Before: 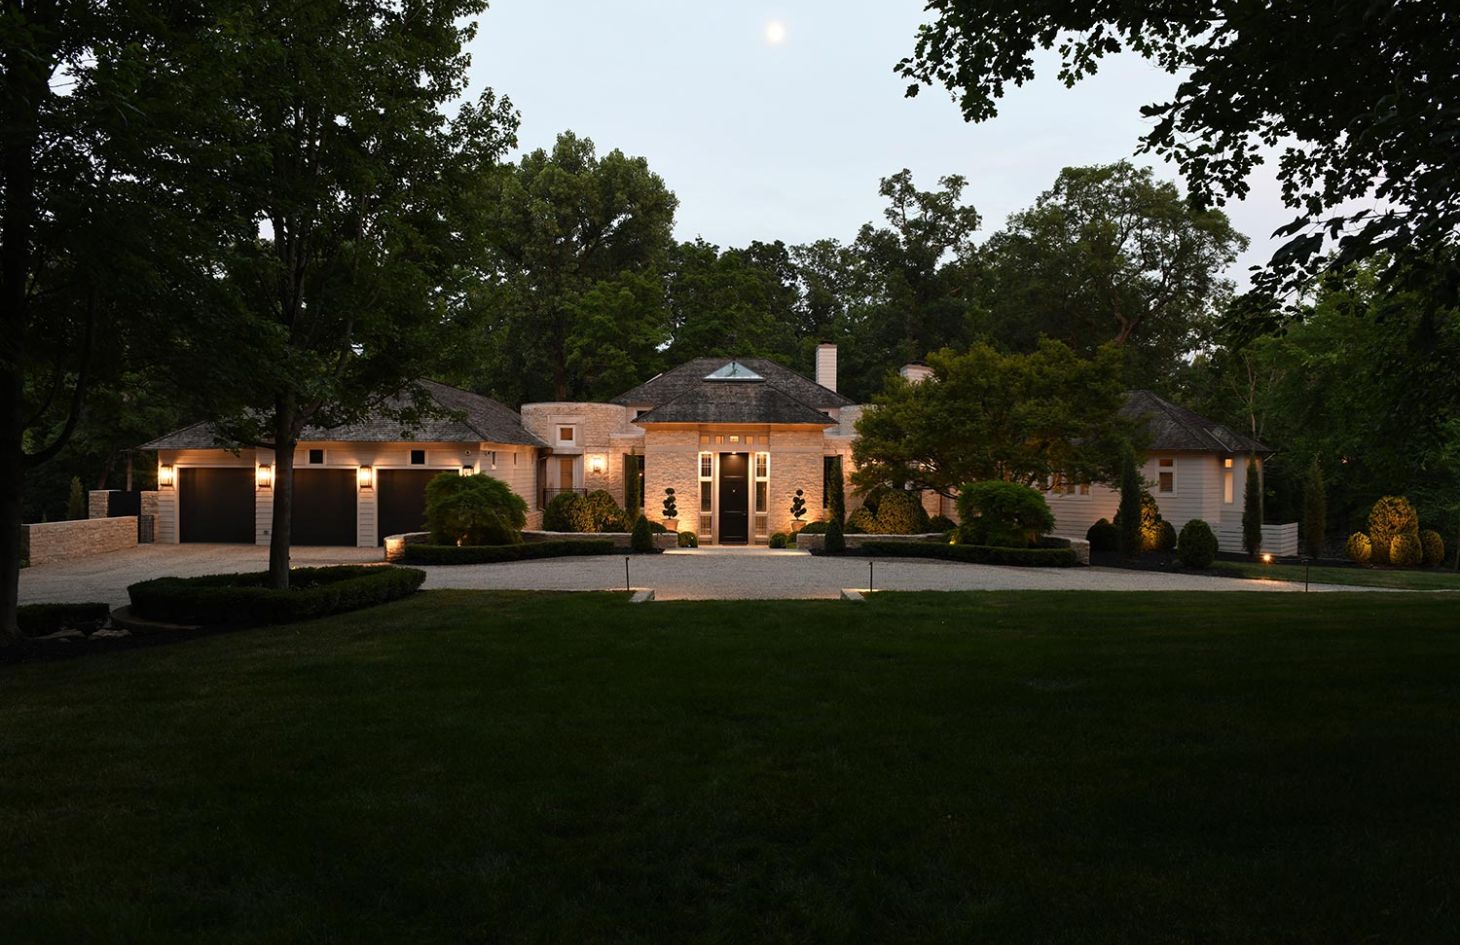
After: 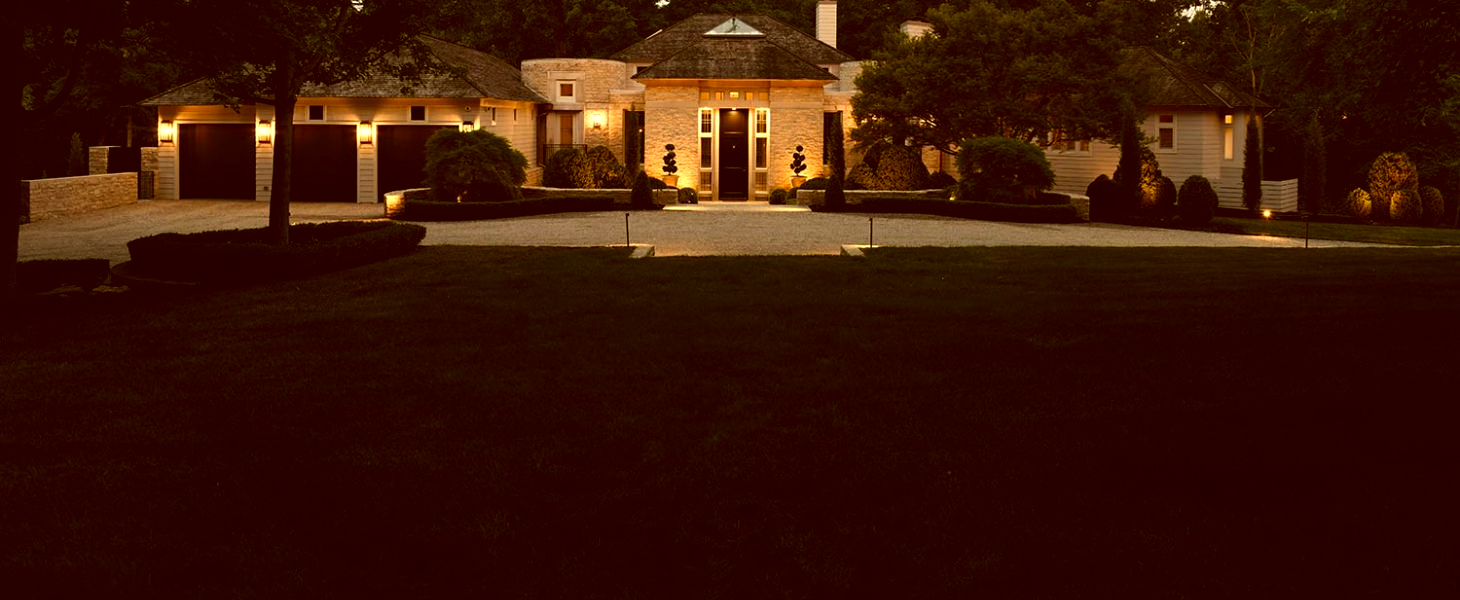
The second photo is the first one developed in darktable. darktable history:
crop and rotate: top 36.435%
color correction: highlights a* 1.12, highlights b* 24.26, shadows a* 15.58, shadows b* 24.26
tone equalizer: -8 EV -0.417 EV, -7 EV -0.389 EV, -6 EV -0.333 EV, -5 EV -0.222 EV, -3 EV 0.222 EV, -2 EV 0.333 EV, -1 EV 0.389 EV, +0 EV 0.417 EV, edges refinement/feathering 500, mask exposure compensation -1.57 EV, preserve details no
